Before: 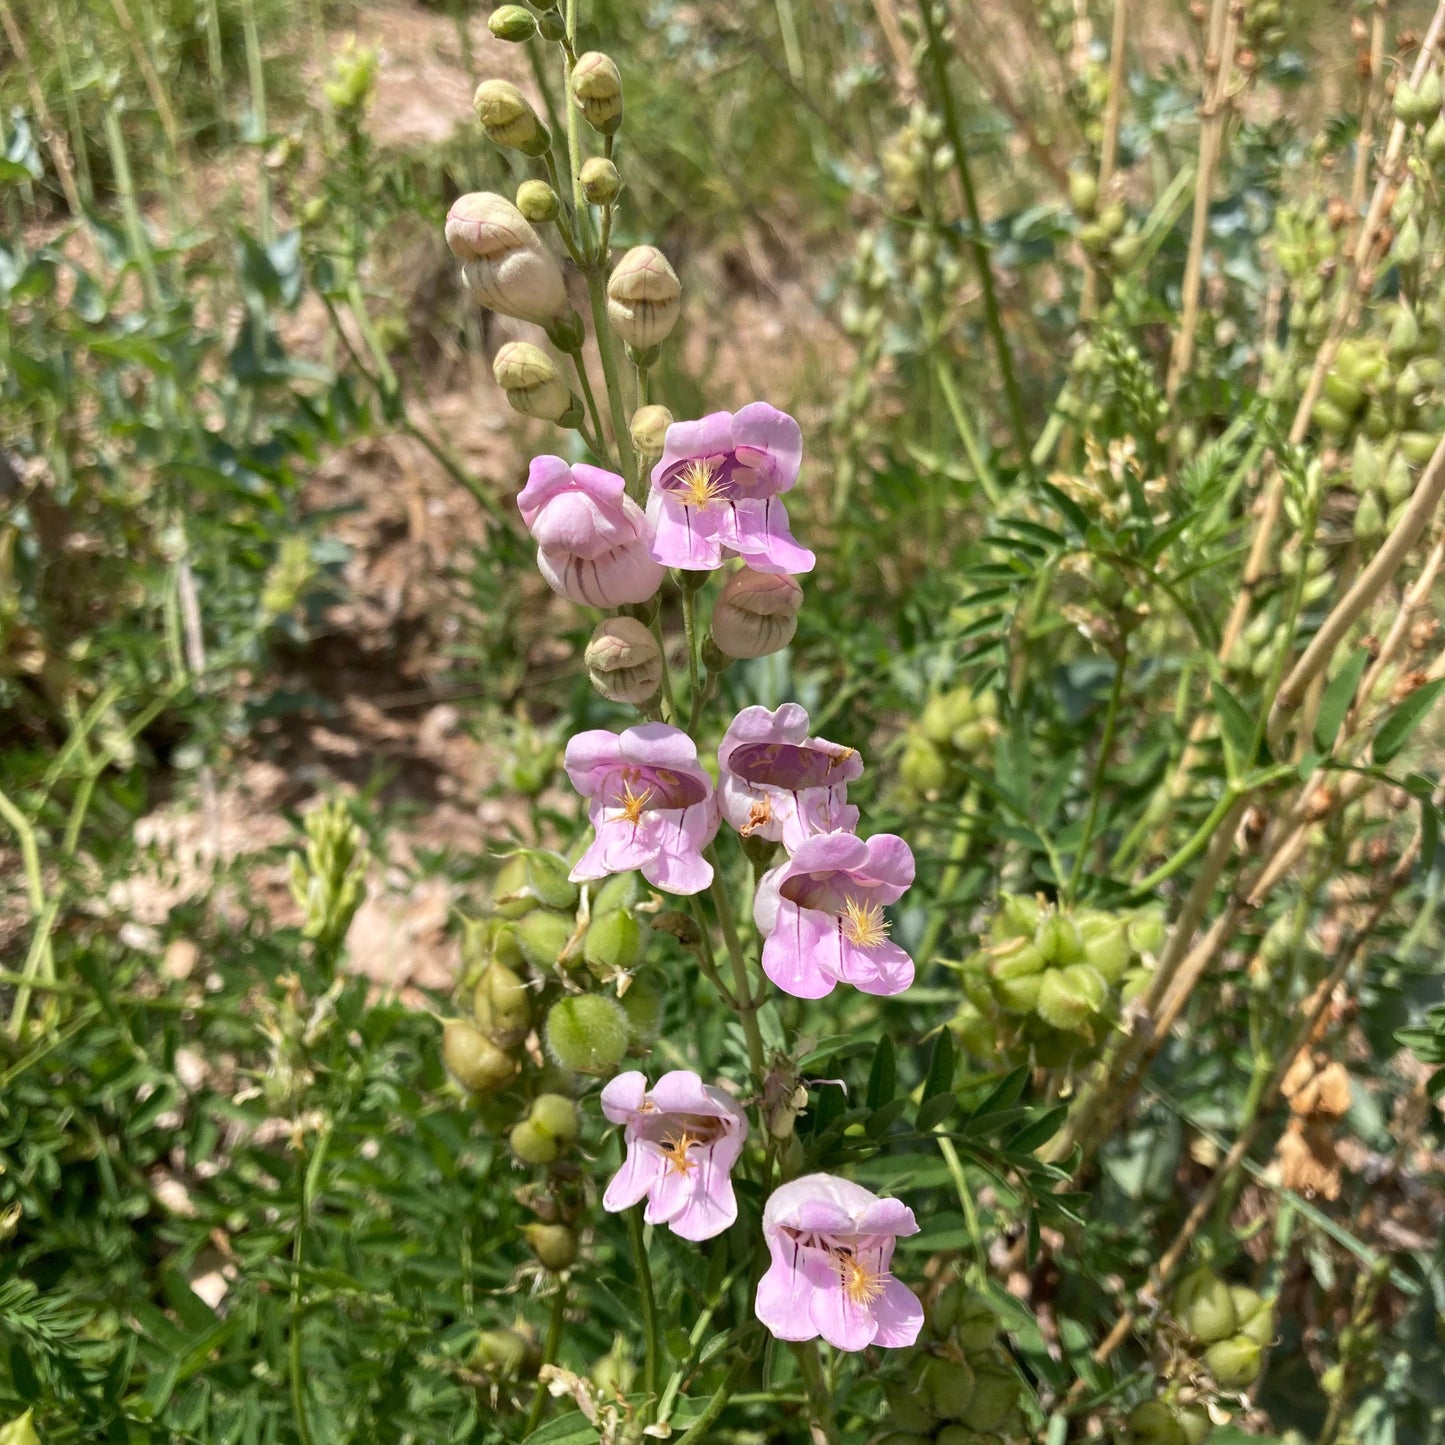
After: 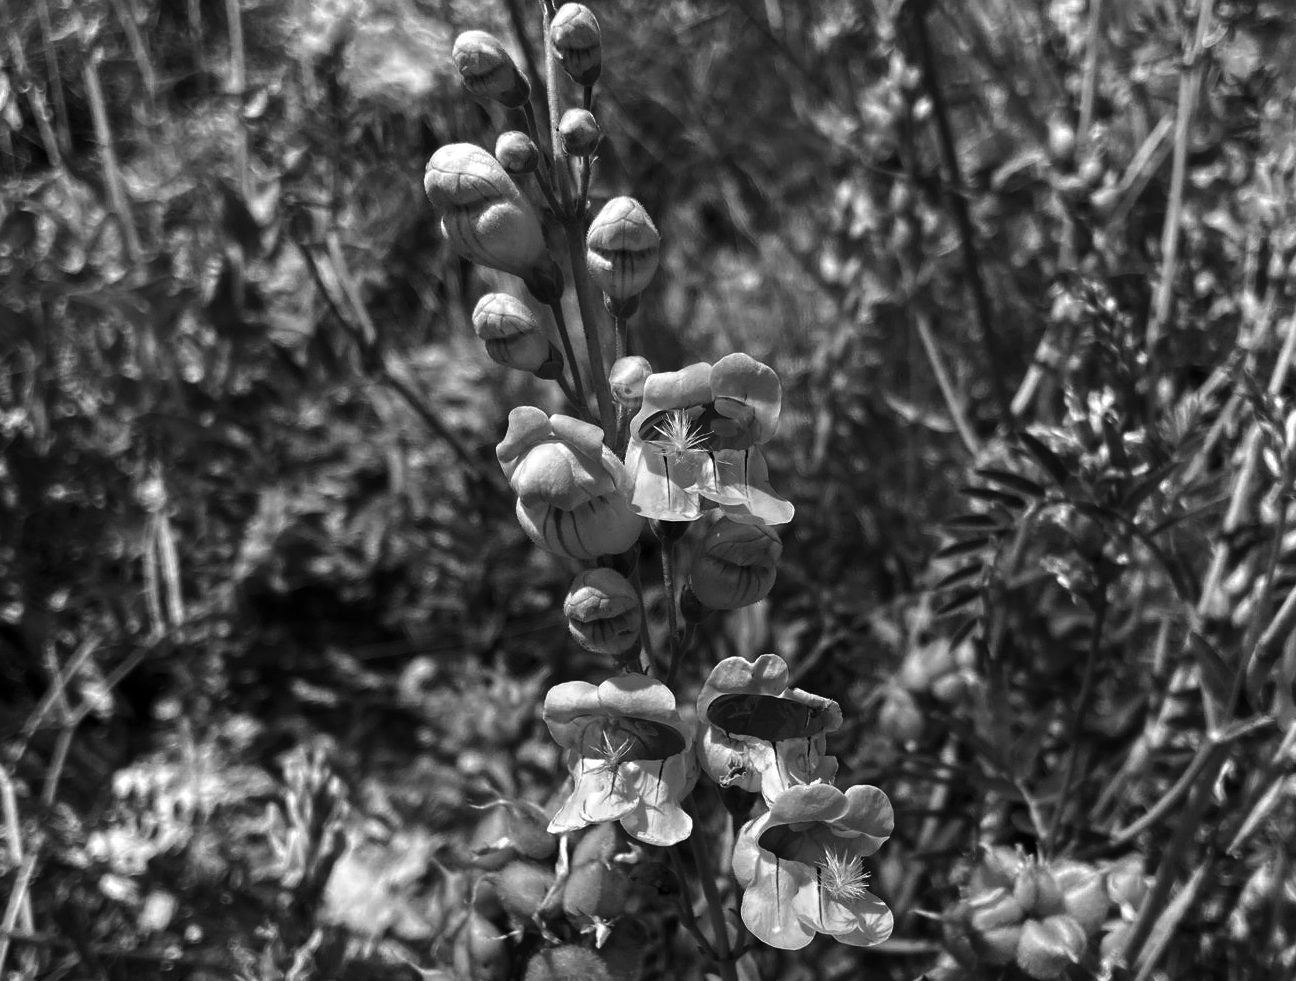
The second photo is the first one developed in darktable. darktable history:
contrast brightness saturation: contrast -0.03, brightness -0.59, saturation -1
exposure: exposure 0.2 EV, compensate highlight preservation false
crop: left 1.509%, top 3.452%, right 7.696%, bottom 28.452%
